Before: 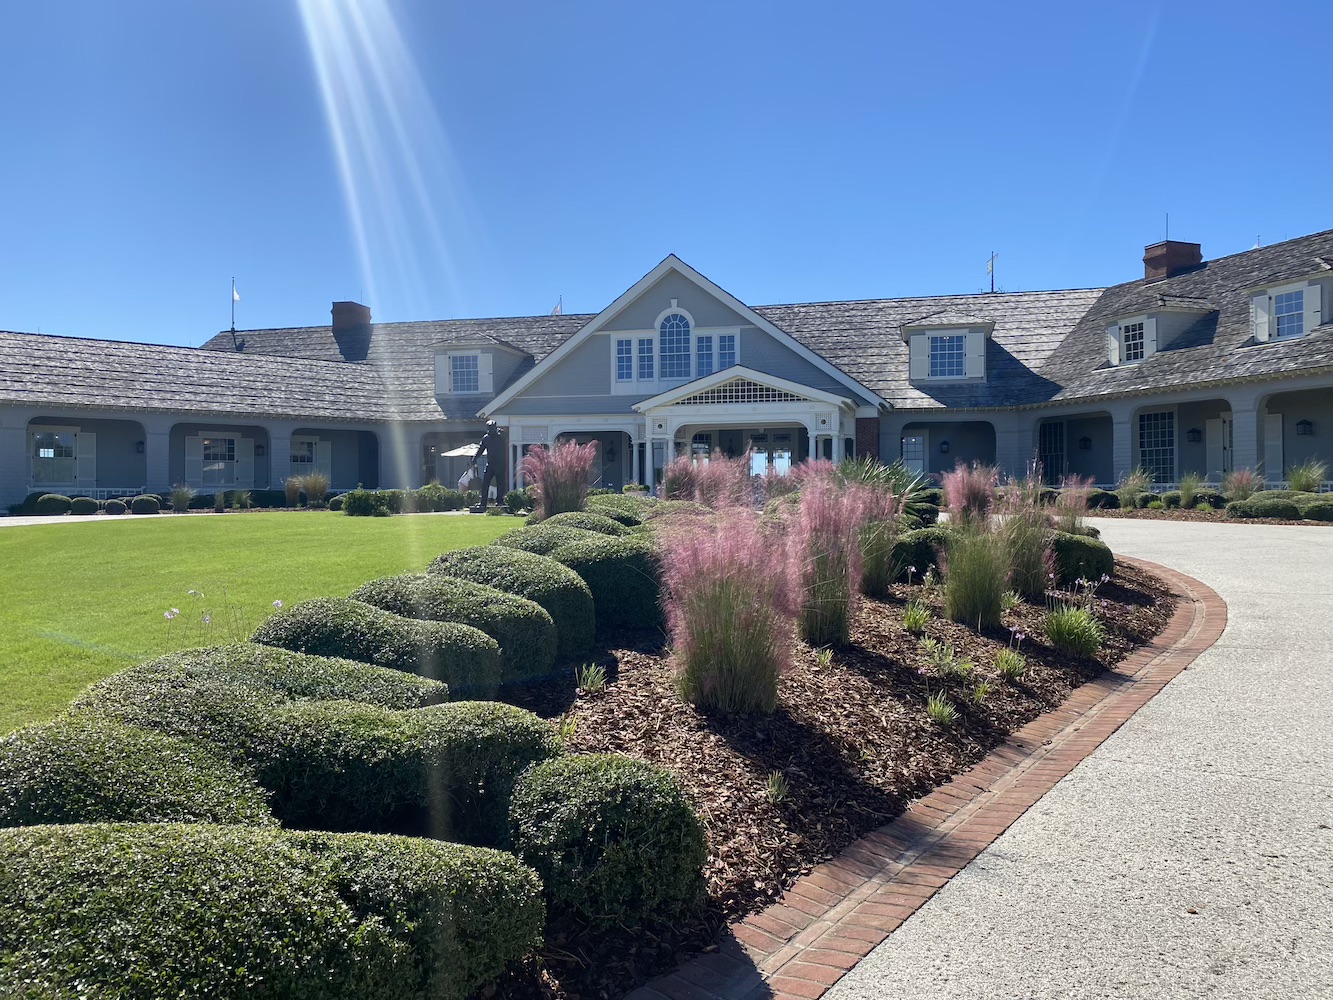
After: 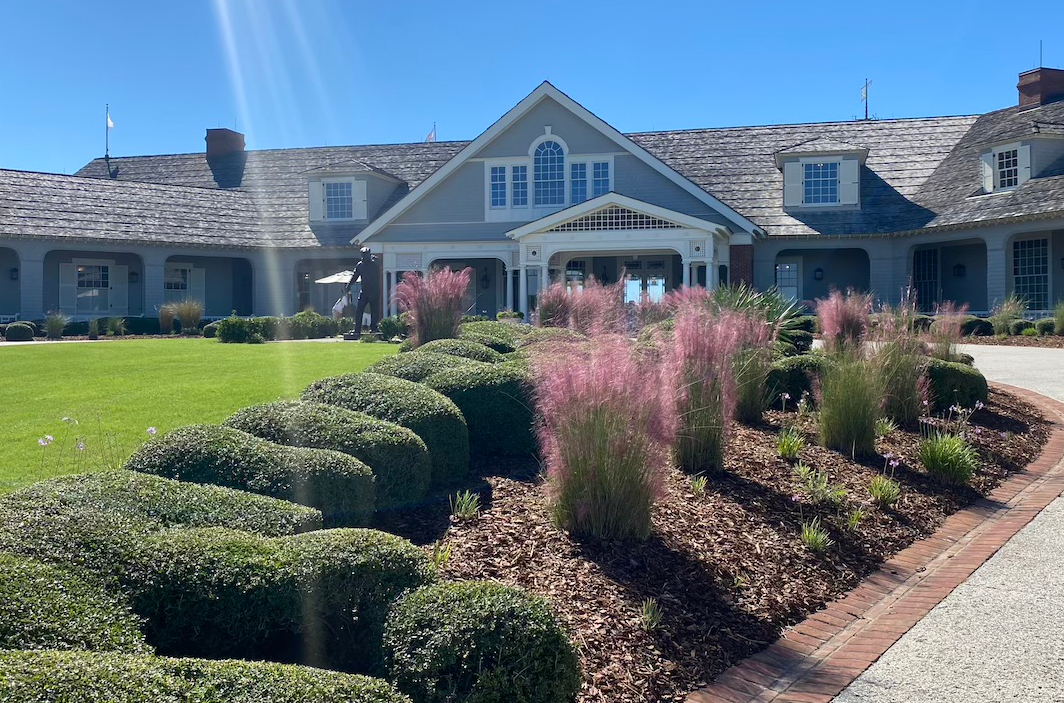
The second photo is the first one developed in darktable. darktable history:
crop: left 9.497%, top 17.317%, right 10.652%, bottom 12.368%
